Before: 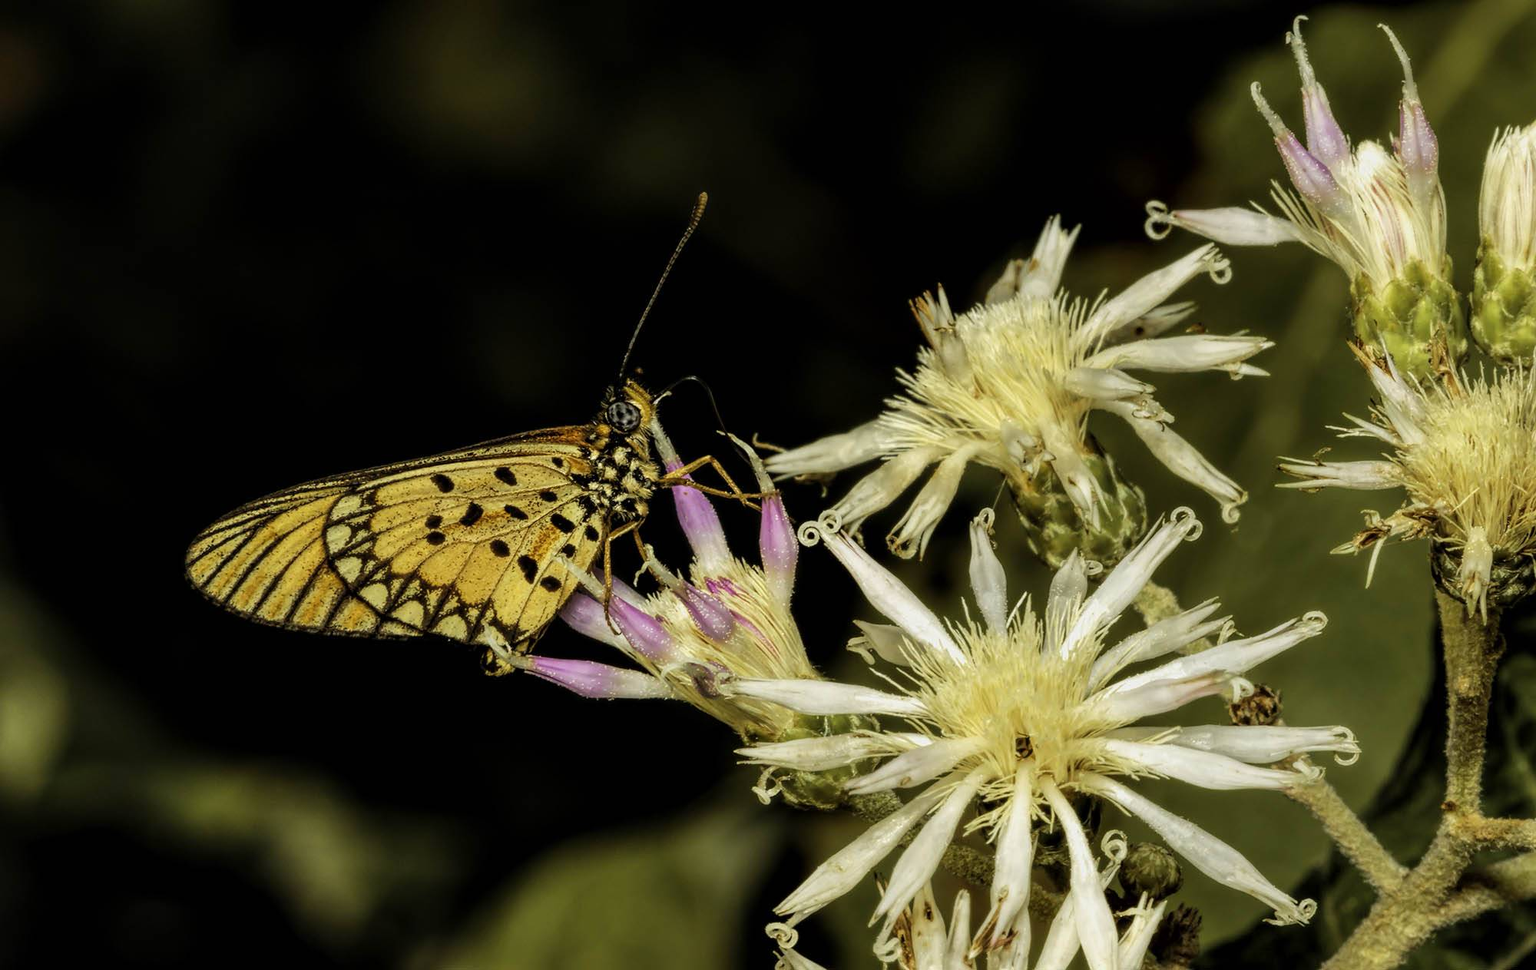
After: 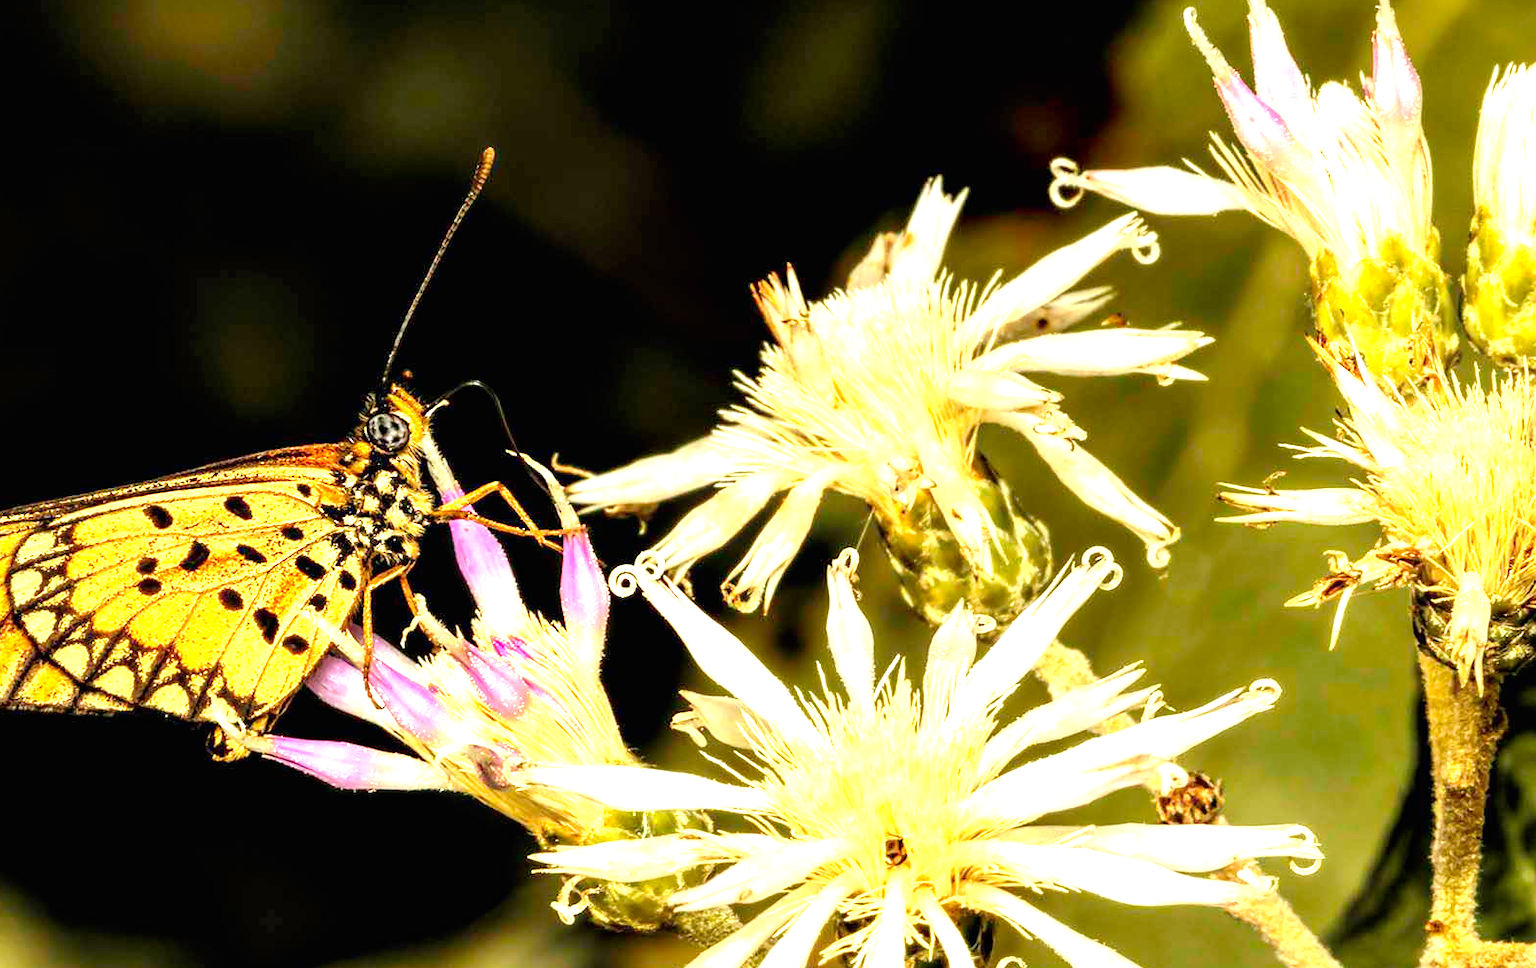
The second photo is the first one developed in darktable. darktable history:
exposure: black level correction 0, exposure 1.457 EV, compensate exposure bias true, compensate highlight preservation false
crop and rotate: left 20.714%, top 7.98%, right 0.44%, bottom 13.294%
